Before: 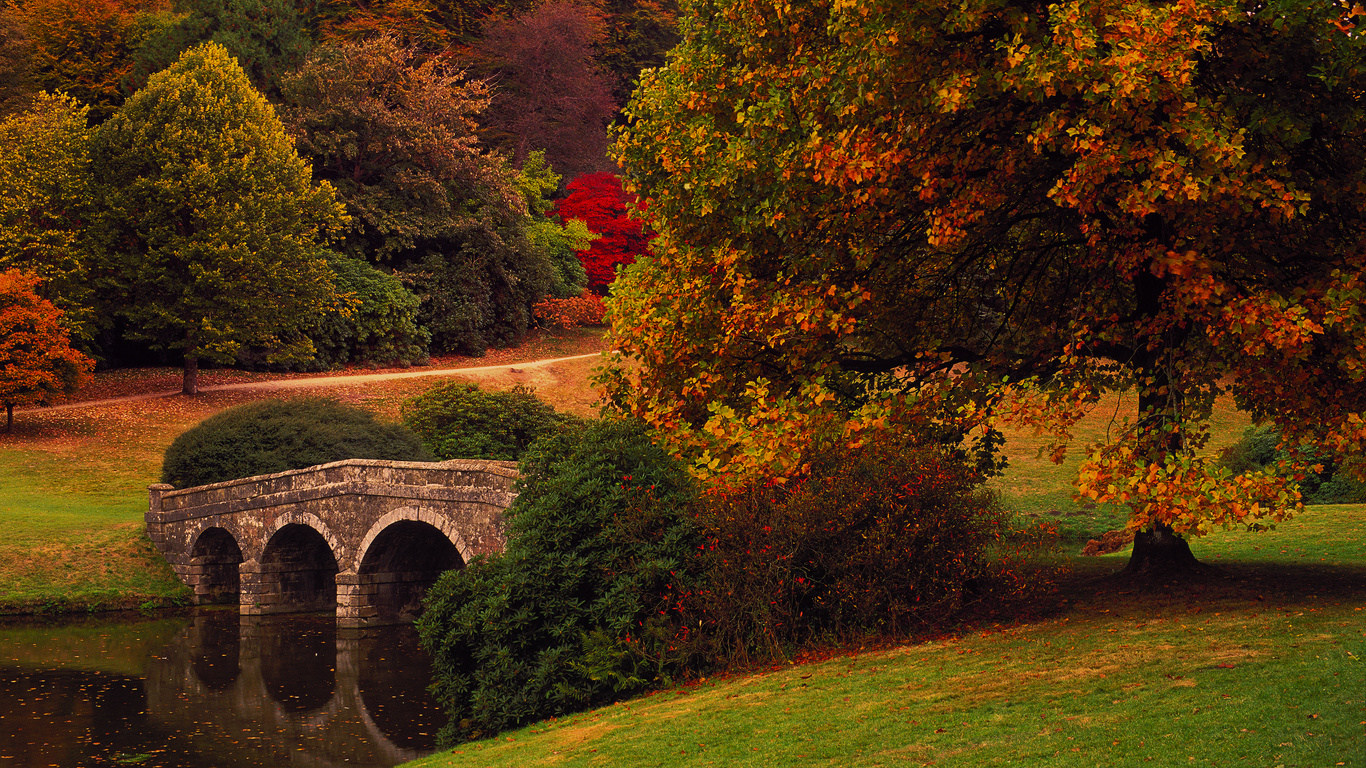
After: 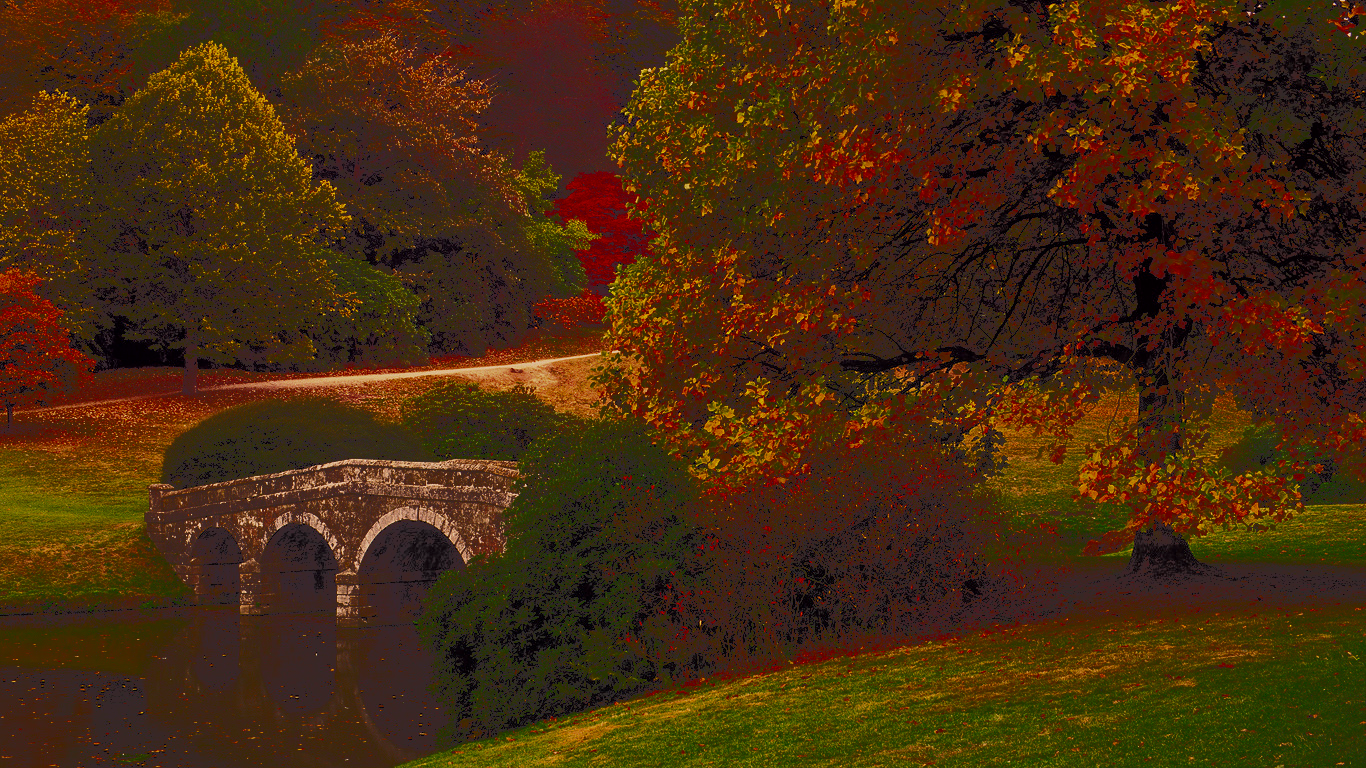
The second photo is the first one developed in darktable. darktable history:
contrast brightness saturation: brightness -0.534
tone curve: curves: ch0 [(0, 0) (0.003, 0.177) (0.011, 0.177) (0.025, 0.176) (0.044, 0.178) (0.069, 0.186) (0.1, 0.194) (0.136, 0.203) (0.177, 0.223) (0.224, 0.255) (0.277, 0.305) (0.335, 0.383) (0.399, 0.467) (0.468, 0.546) (0.543, 0.616) (0.623, 0.694) (0.709, 0.764) (0.801, 0.834) (0.898, 0.901) (1, 1)], color space Lab, independent channels, preserve colors none
